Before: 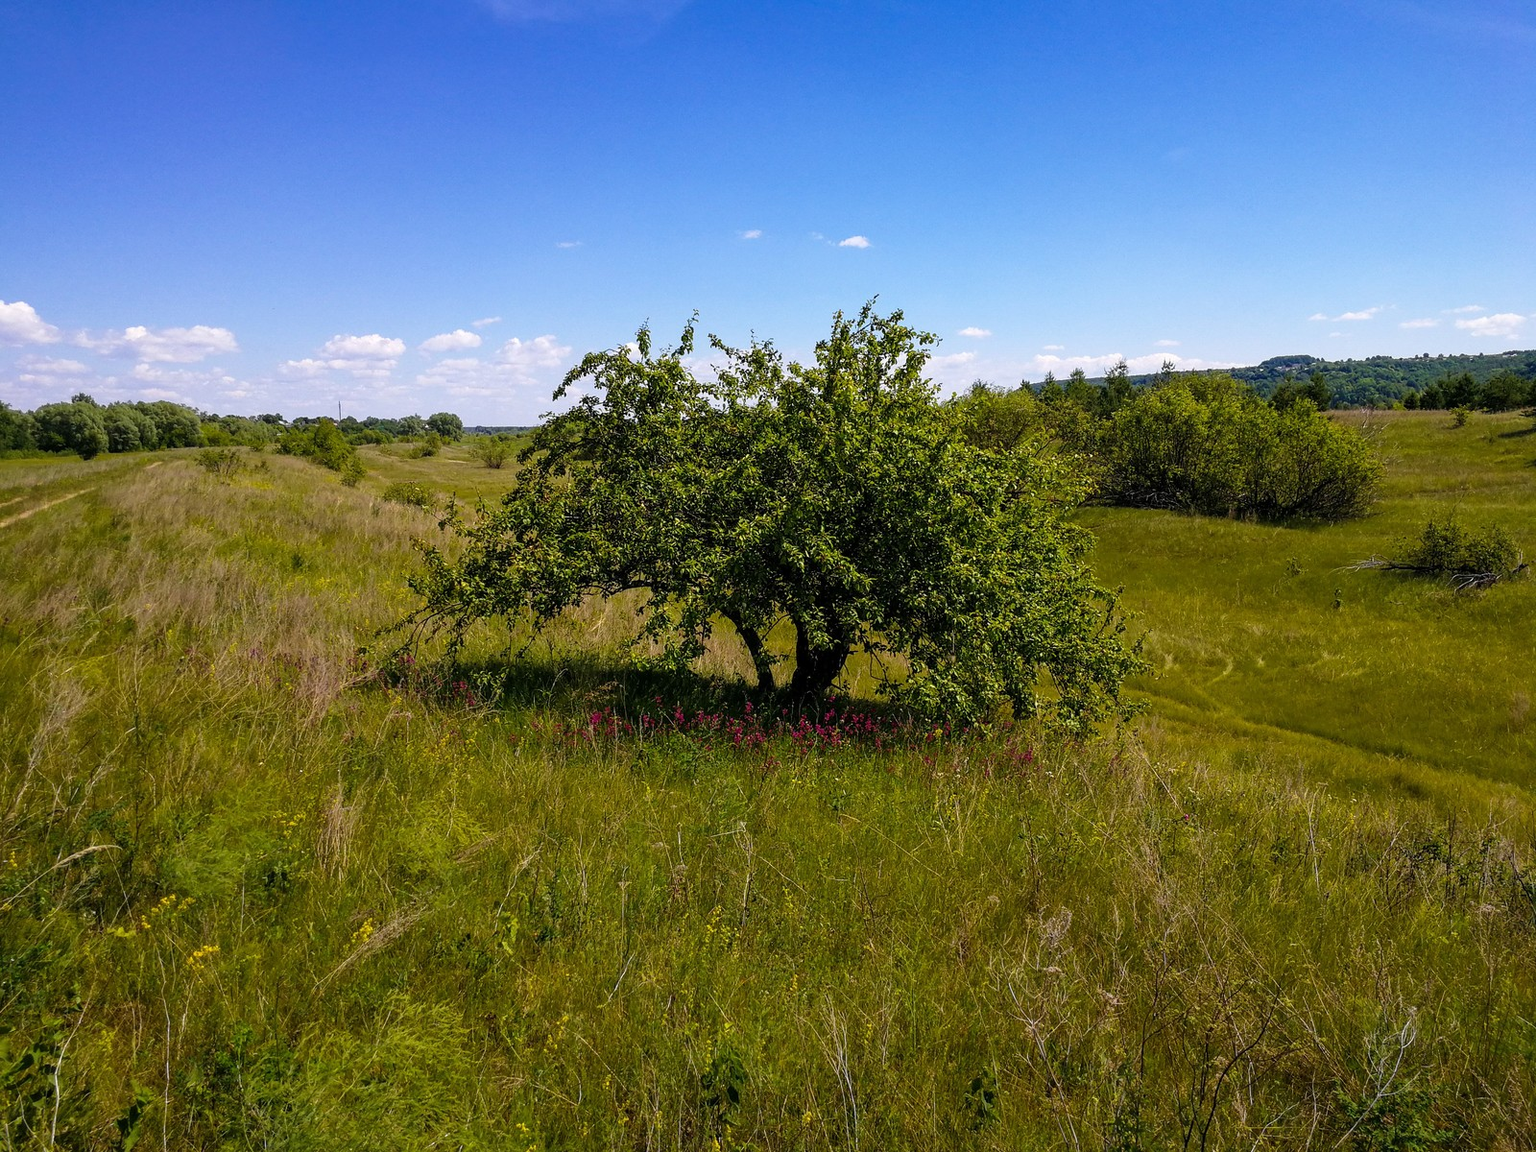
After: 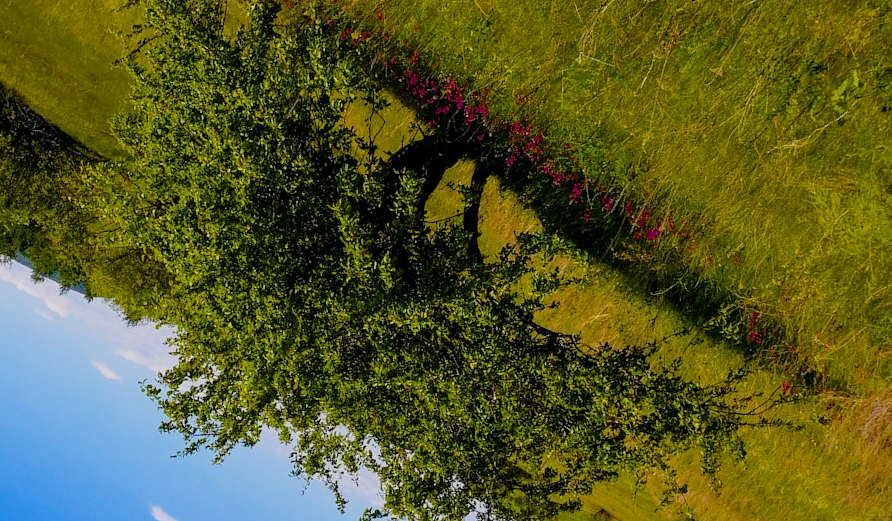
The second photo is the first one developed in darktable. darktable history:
crop and rotate: angle 148.53°, left 9.181%, top 15.569%, right 4.441%, bottom 17.101%
color balance rgb: linear chroma grading › global chroma 15.381%, perceptual saturation grading › global saturation 34.901%, perceptual saturation grading › highlights -25.587%, perceptual saturation grading › shadows 49.337%, global vibrance 9.936%
filmic rgb: black relative exposure -16 EV, white relative exposure 4.03 EV, threshold 5.96 EV, target black luminance 0%, hardness 7.63, latitude 72.62%, contrast 0.894, highlights saturation mix 11.1%, shadows ↔ highlights balance -0.378%, enable highlight reconstruction true
